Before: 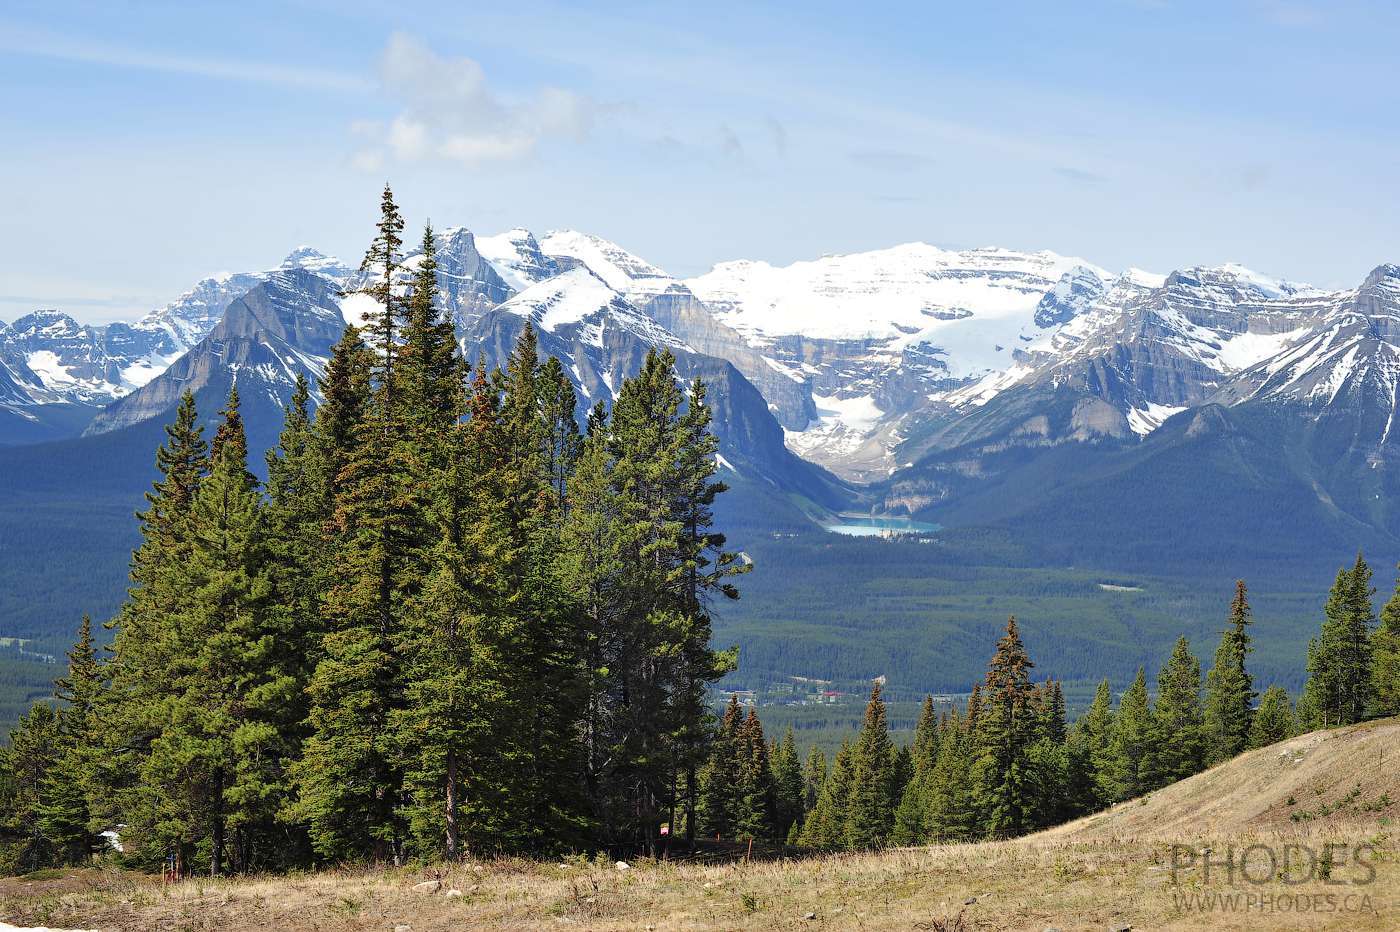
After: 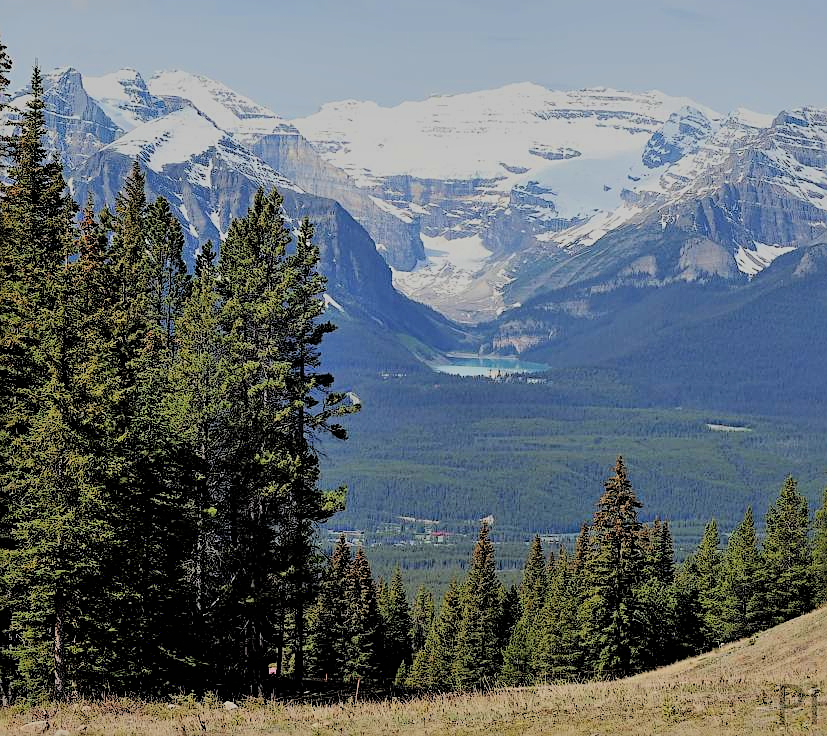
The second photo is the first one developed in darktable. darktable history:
exposure: exposure -0.169 EV, compensate highlight preservation false
filmic rgb: black relative exposure -4.19 EV, white relative exposure 5.16 EV, hardness 2.08, contrast 1.164, color science v6 (2022)
crop and rotate: left 28.105%, top 17.17%, right 12.795%, bottom 3.845%
sharpen: on, module defaults
shadows and highlights: on, module defaults
